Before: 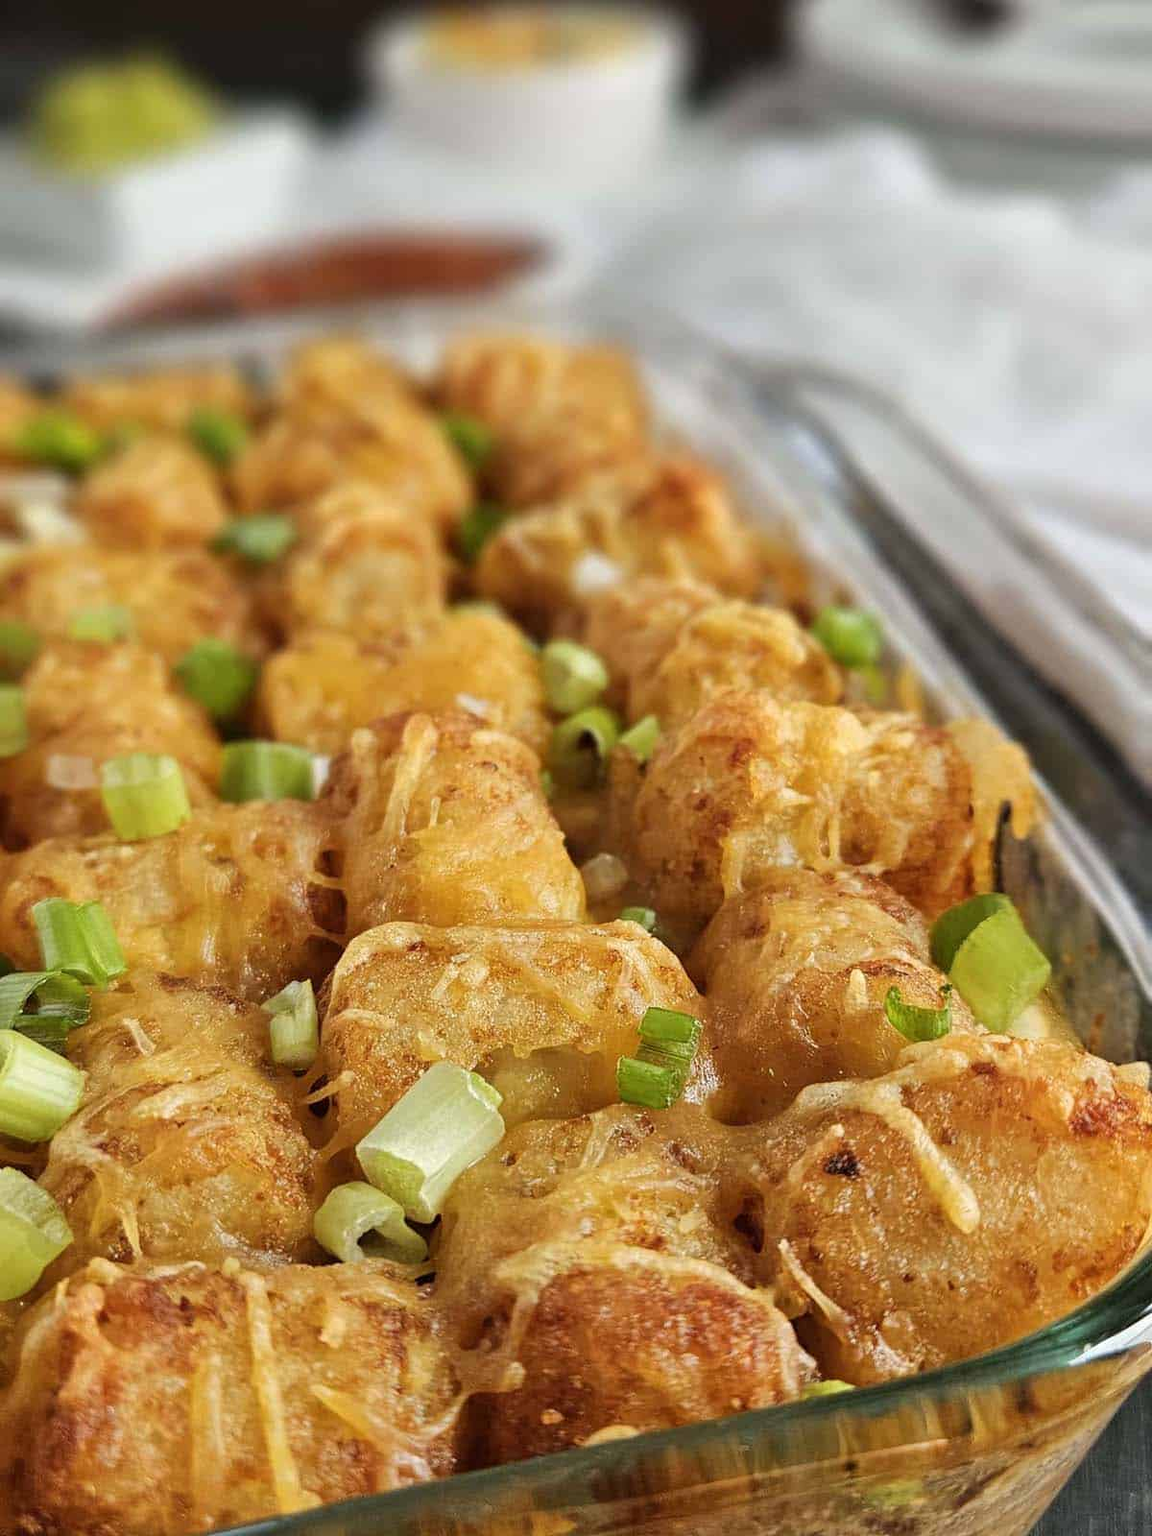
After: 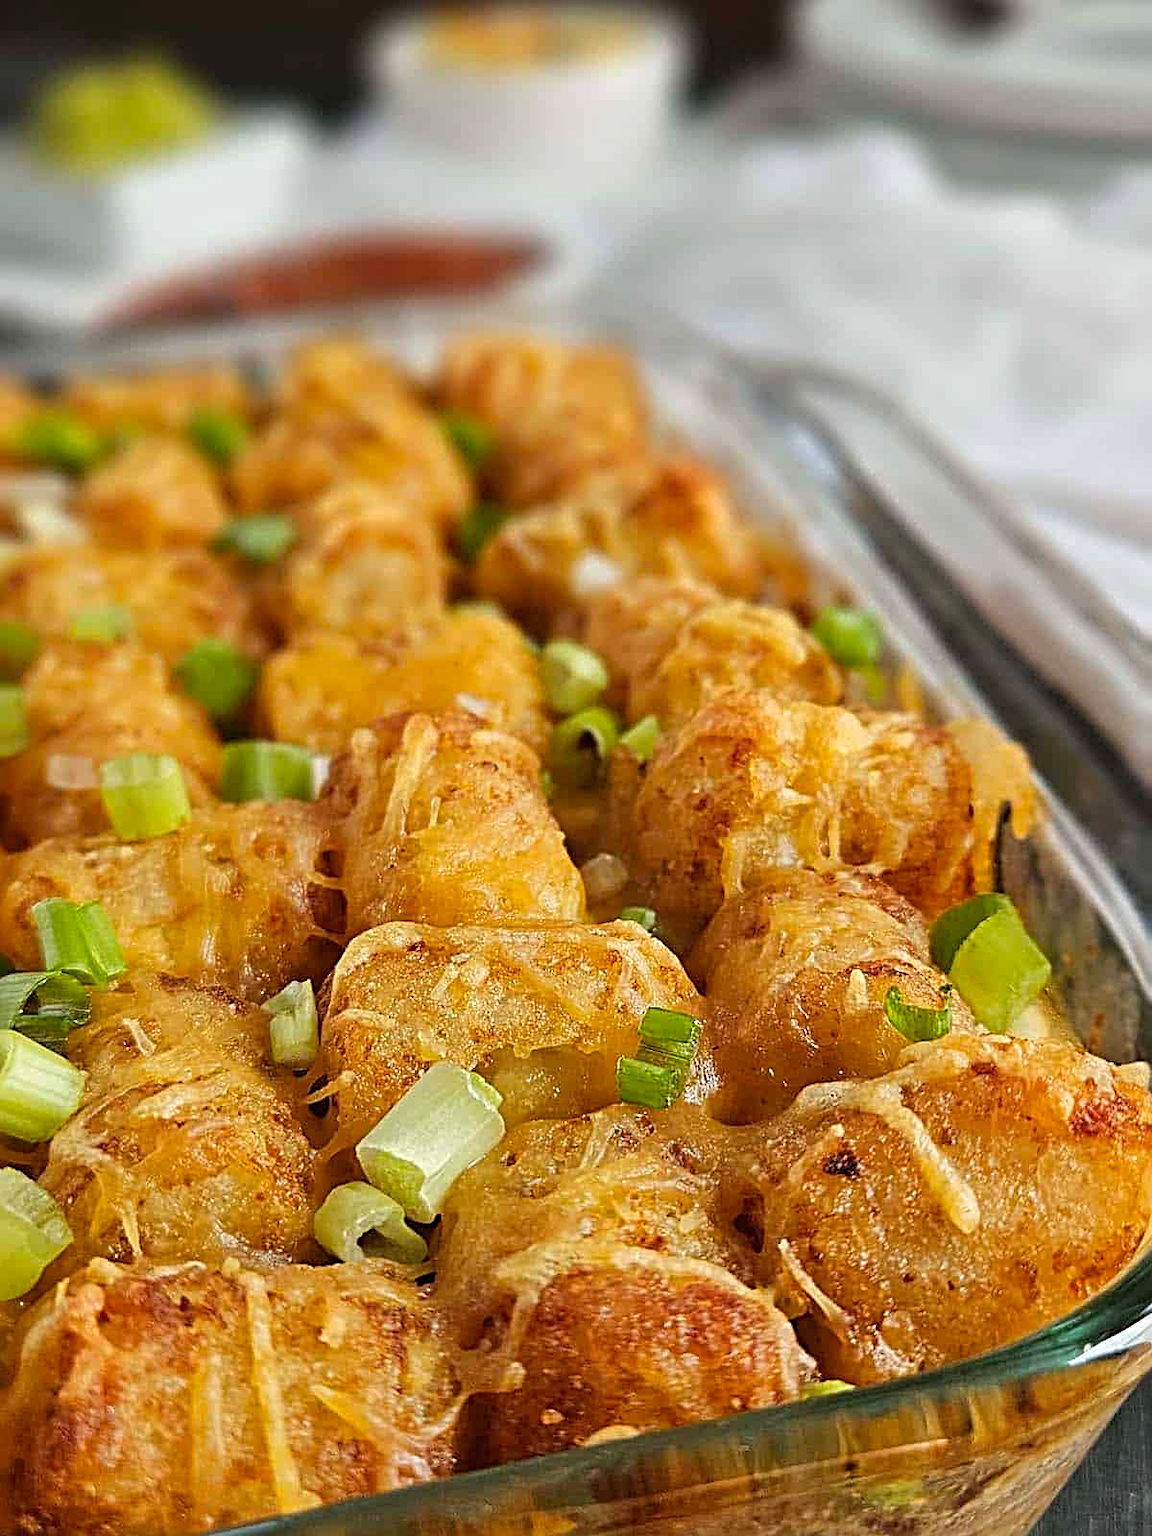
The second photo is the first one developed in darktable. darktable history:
sharpen: radius 3.063, amount 0.758
